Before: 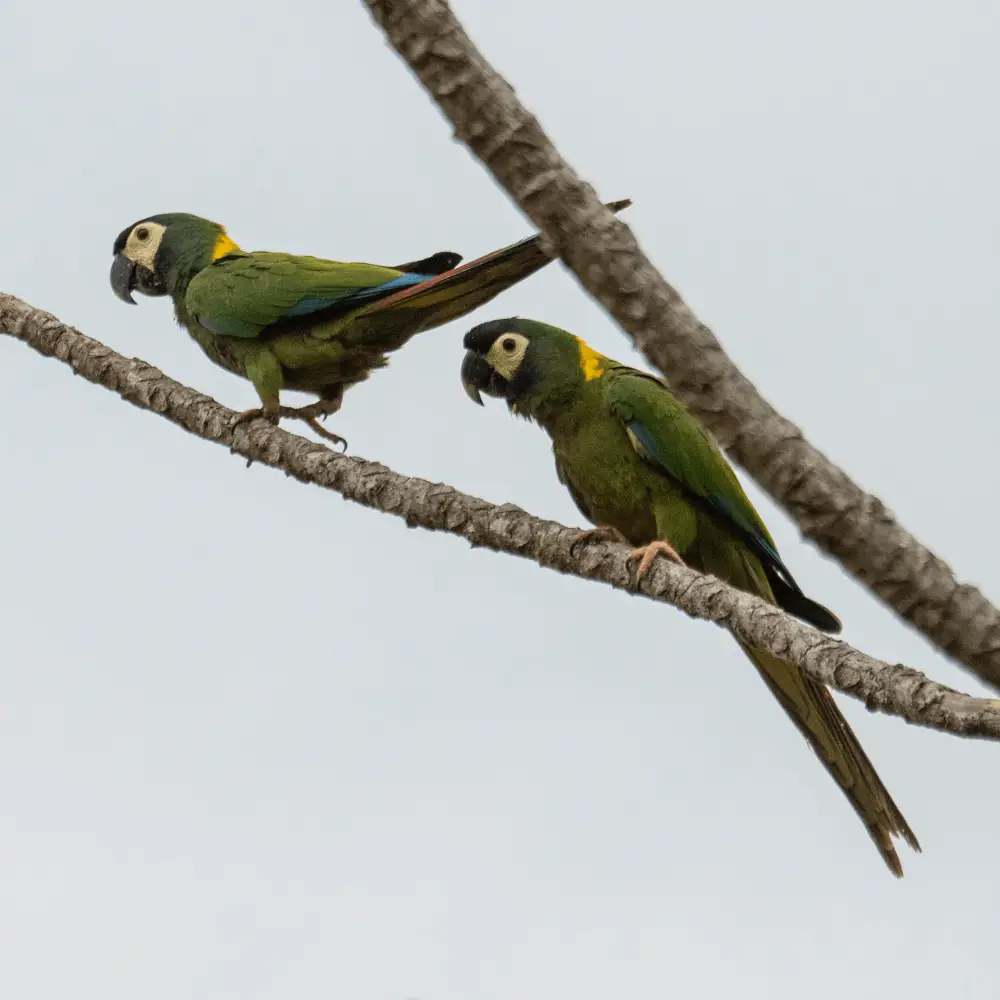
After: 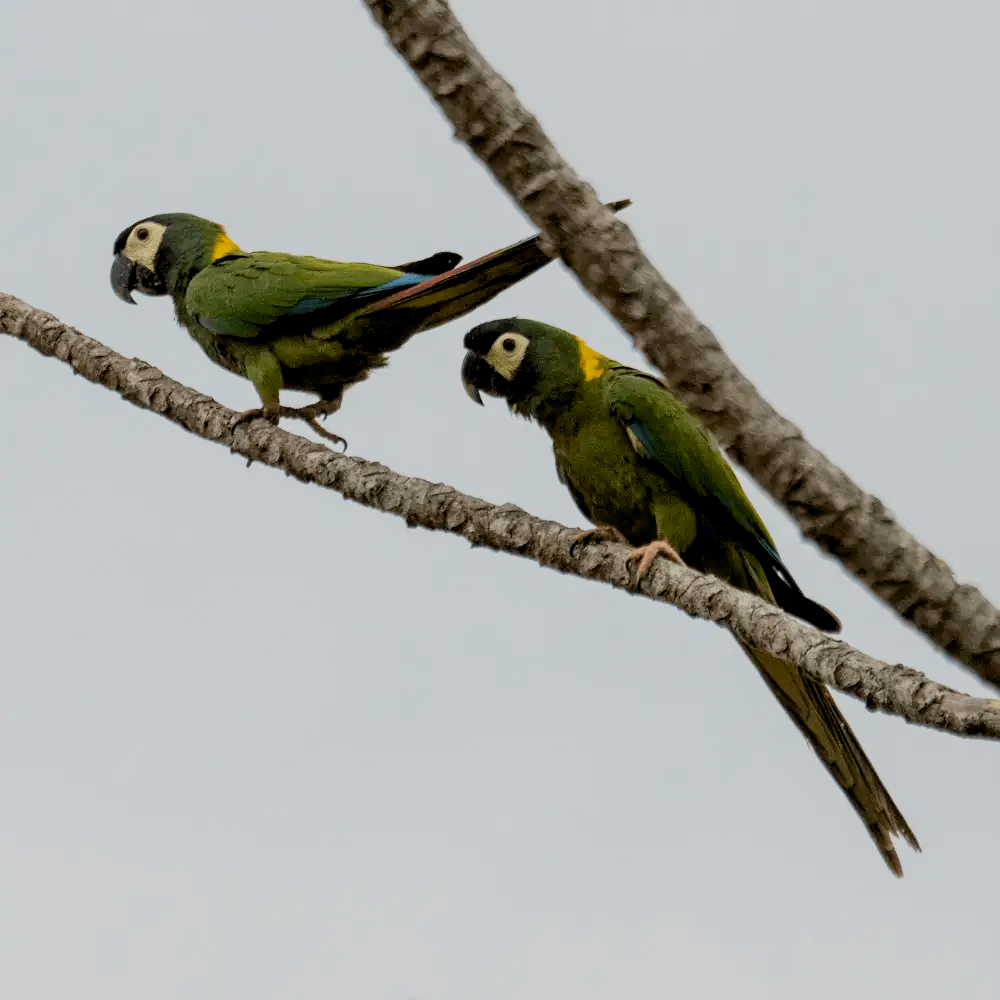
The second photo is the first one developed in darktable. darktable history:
exposure: black level correction 0.012, compensate highlight preservation false
filmic rgb: black relative exposure -8.15 EV, white relative exposure 3.76 EV, hardness 4.46
